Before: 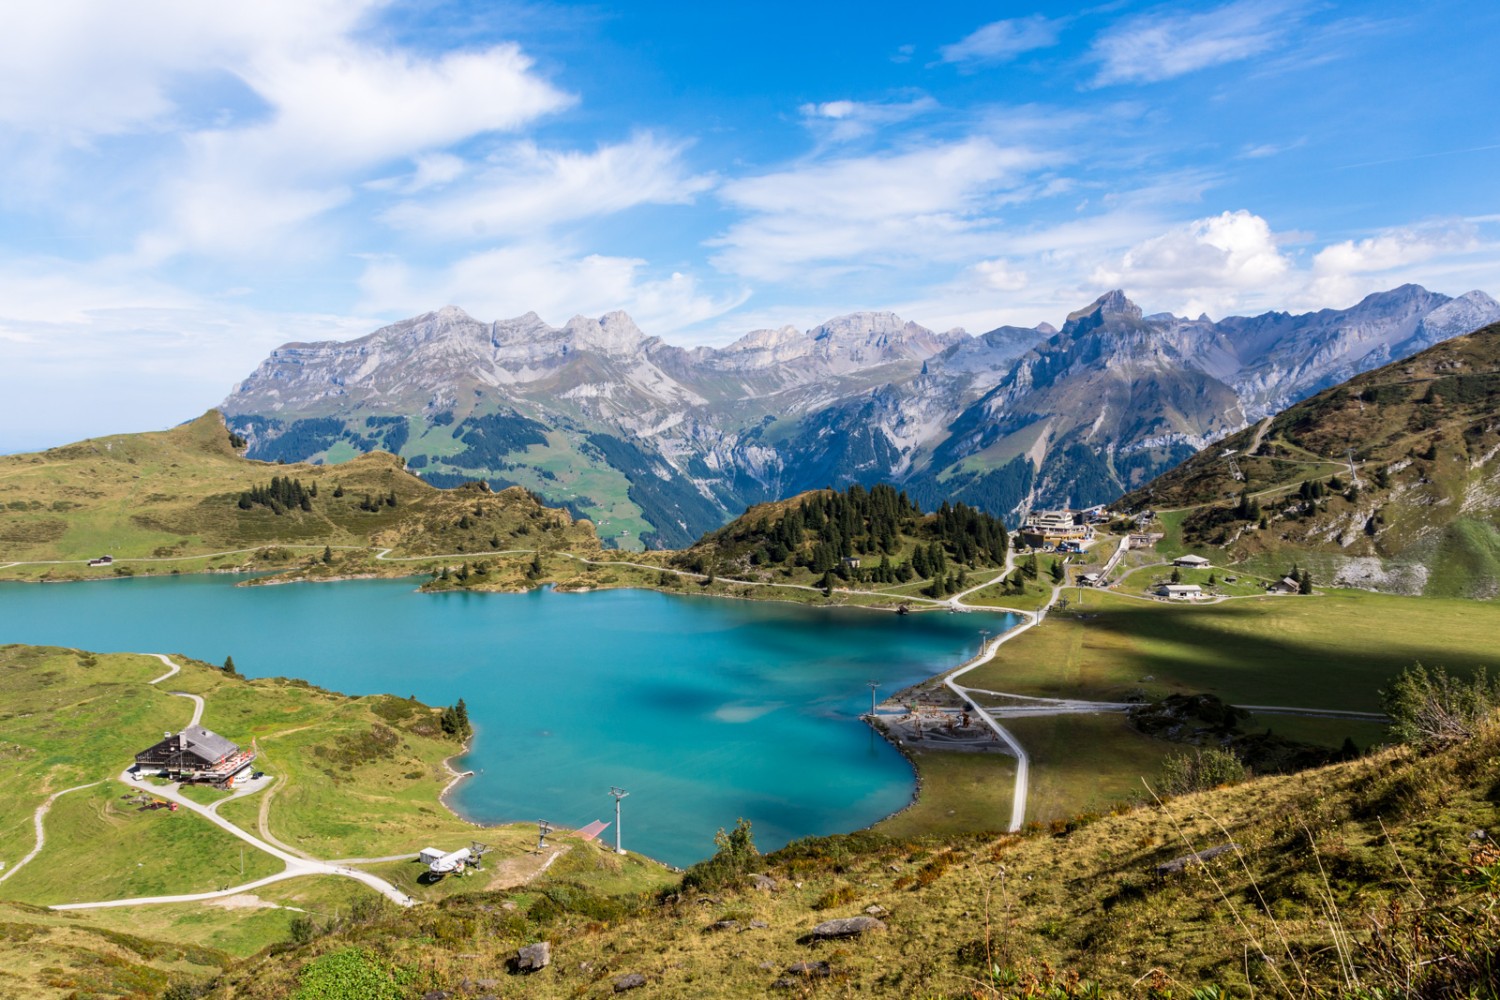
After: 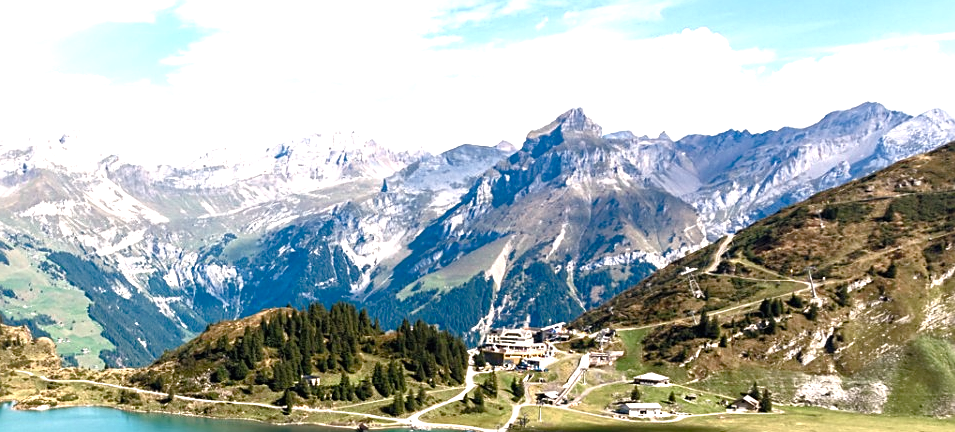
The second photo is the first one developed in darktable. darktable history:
levels: levels [0.016, 0.484, 0.953]
contrast brightness saturation: contrast 0.03, brightness -0.04
white balance: red 1.045, blue 0.932
crop: left 36.005%, top 18.293%, right 0.31%, bottom 38.444%
exposure: exposure 1.15 EV, compensate highlight preservation false
sharpen: on, module defaults
rgb curve: curves: ch0 [(0, 0) (0.053, 0.068) (0.122, 0.128) (1, 1)]
color balance rgb: shadows lift › luminance -10%, shadows lift › chroma 1%, shadows lift › hue 113°, power › luminance -15%, highlights gain › chroma 0.2%, highlights gain › hue 333°, global offset › luminance 0.5%, perceptual saturation grading › global saturation 20%, perceptual saturation grading › highlights -50%, perceptual saturation grading › shadows 25%, contrast -10%
